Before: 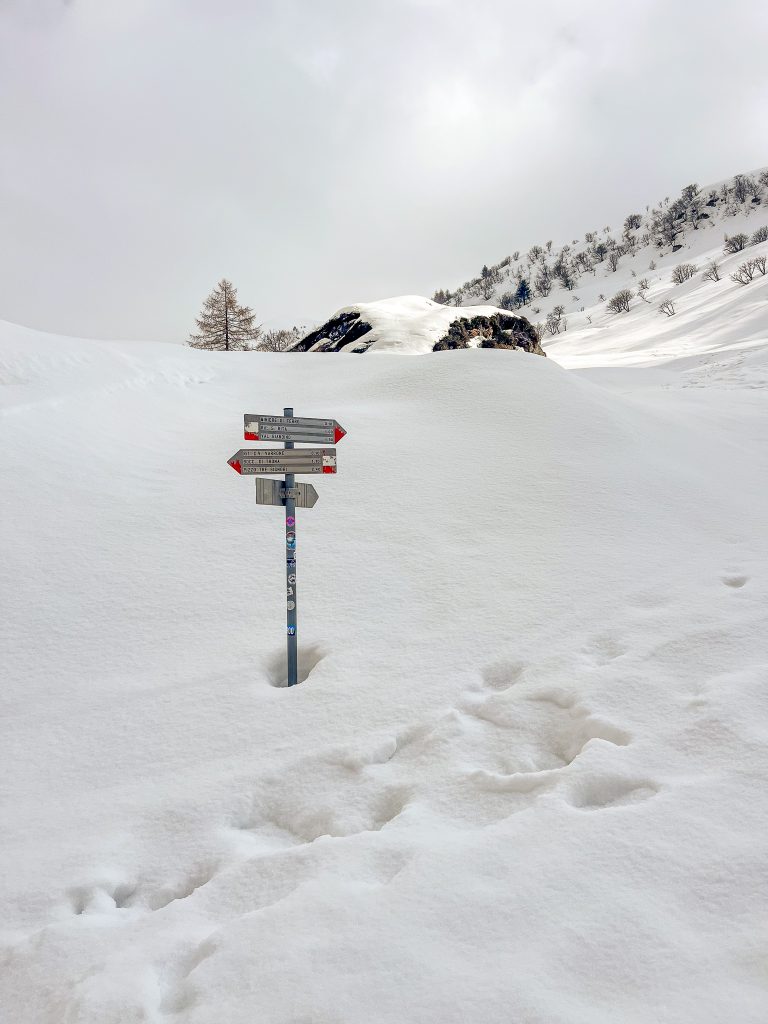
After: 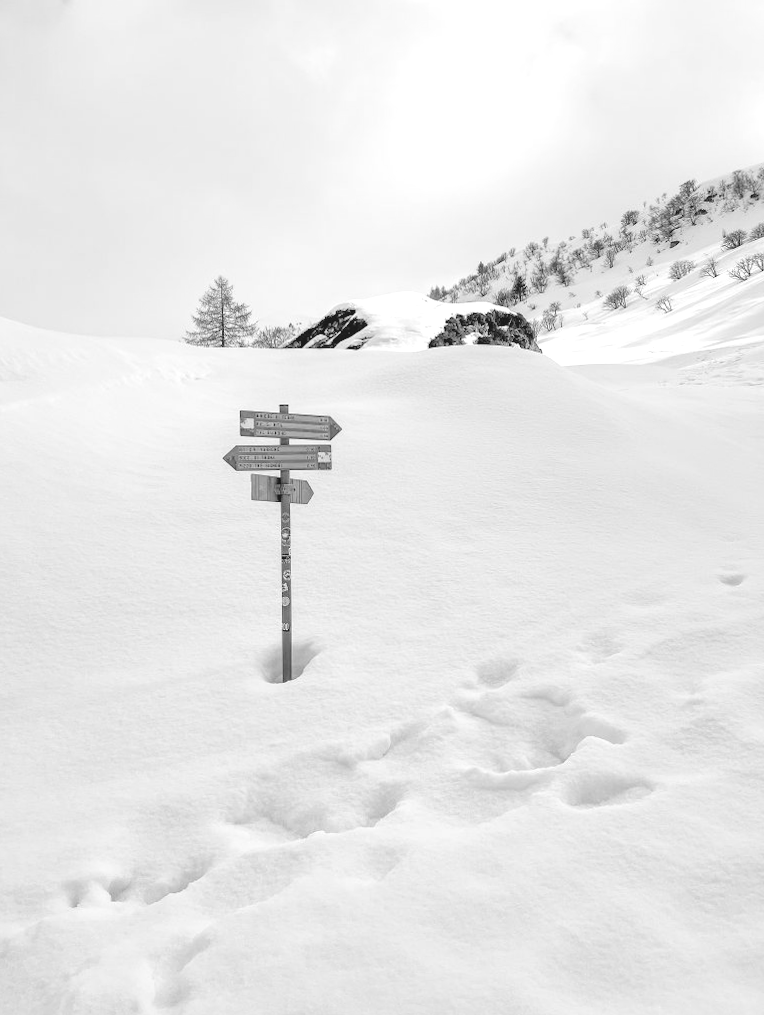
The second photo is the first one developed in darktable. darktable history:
contrast brightness saturation: contrast -0.15, brightness 0.05, saturation -0.12
exposure: exposure 0.921 EV, compensate highlight preservation false
rgb levels: mode RGB, independent channels, levels [[0, 0.474, 1], [0, 0.5, 1], [0, 0.5, 1]]
rotate and perspective: rotation 0.192°, lens shift (horizontal) -0.015, crop left 0.005, crop right 0.996, crop top 0.006, crop bottom 0.99
monochrome: a -74.22, b 78.2
